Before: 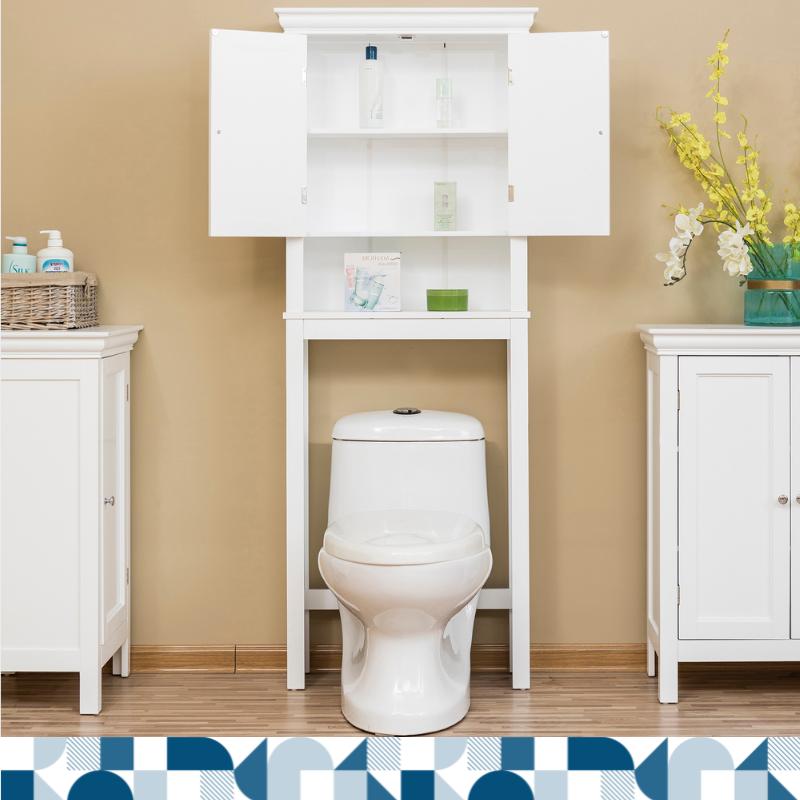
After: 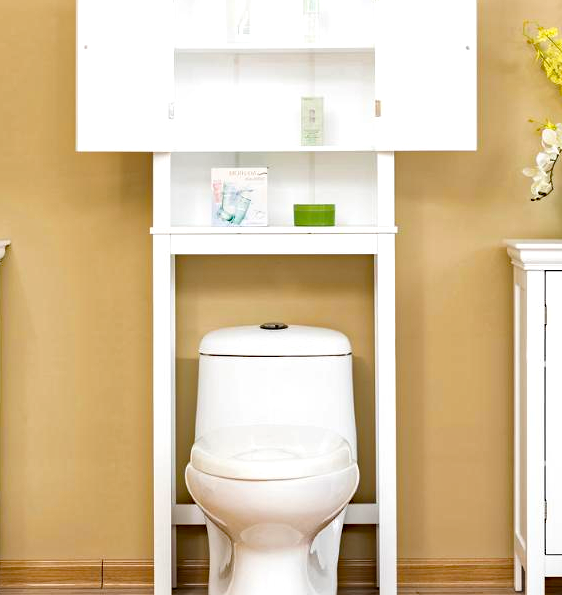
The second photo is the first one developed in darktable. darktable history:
crop and rotate: left 16.731%, top 10.871%, right 12.968%, bottom 14.655%
haze removal: strength 0.519, distance 0.92, adaptive false
exposure: exposure 0.376 EV, compensate highlight preservation false
